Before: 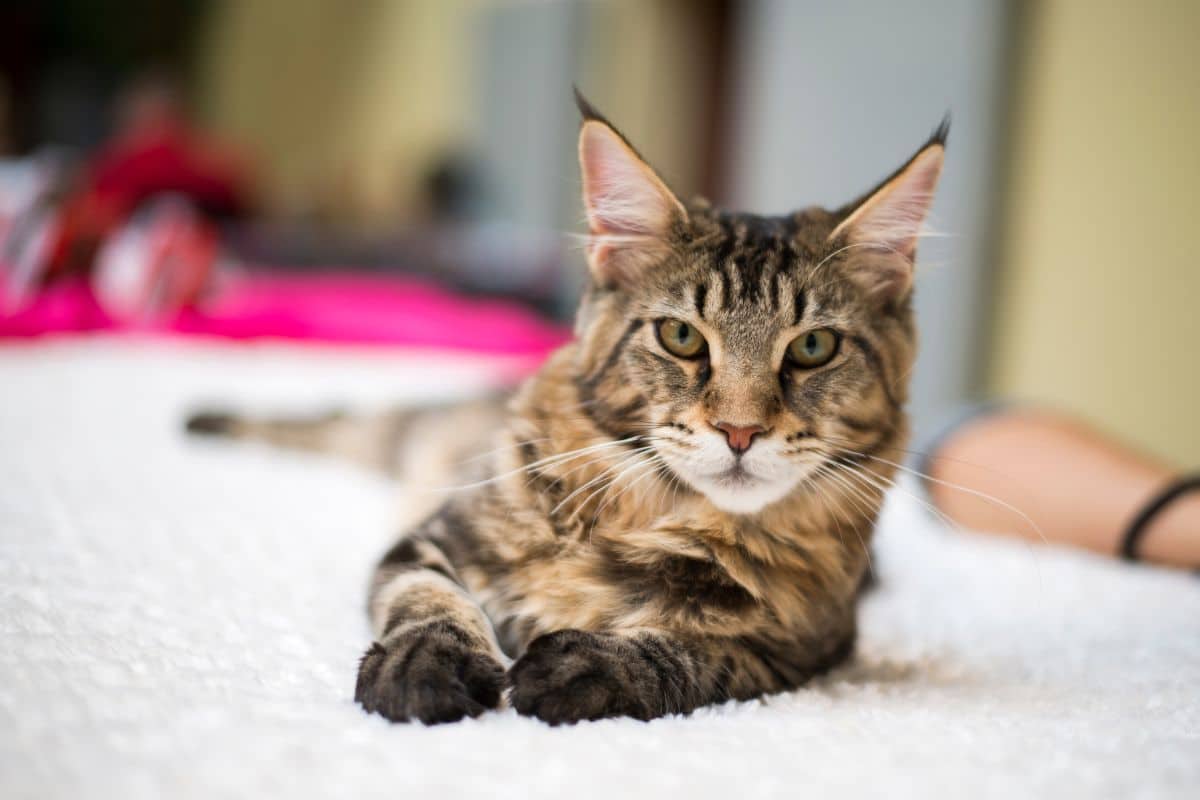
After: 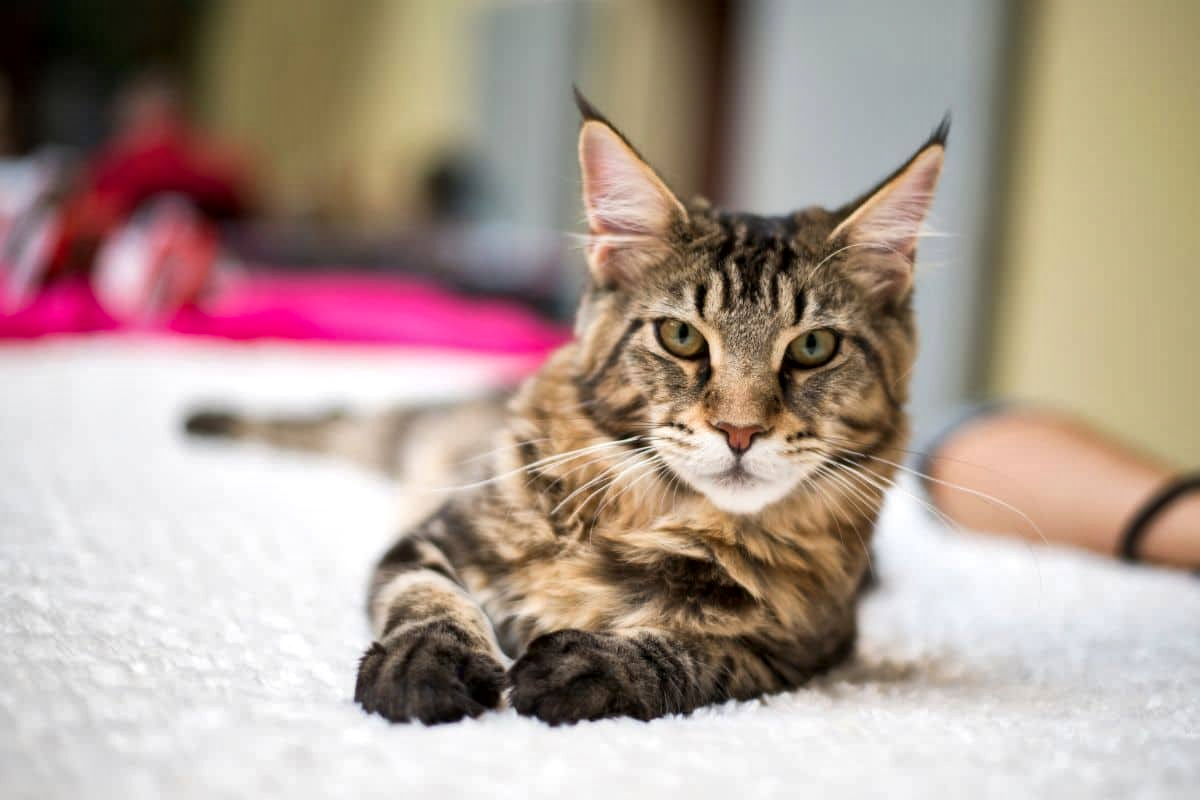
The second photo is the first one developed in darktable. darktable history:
levels: levels [0, 0.492, 0.984]
local contrast: mode bilateral grid, contrast 30, coarseness 25, midtone range 0.2
shadows and highlights: shadows 20.91, highlights -35.45, soften with gaussian
